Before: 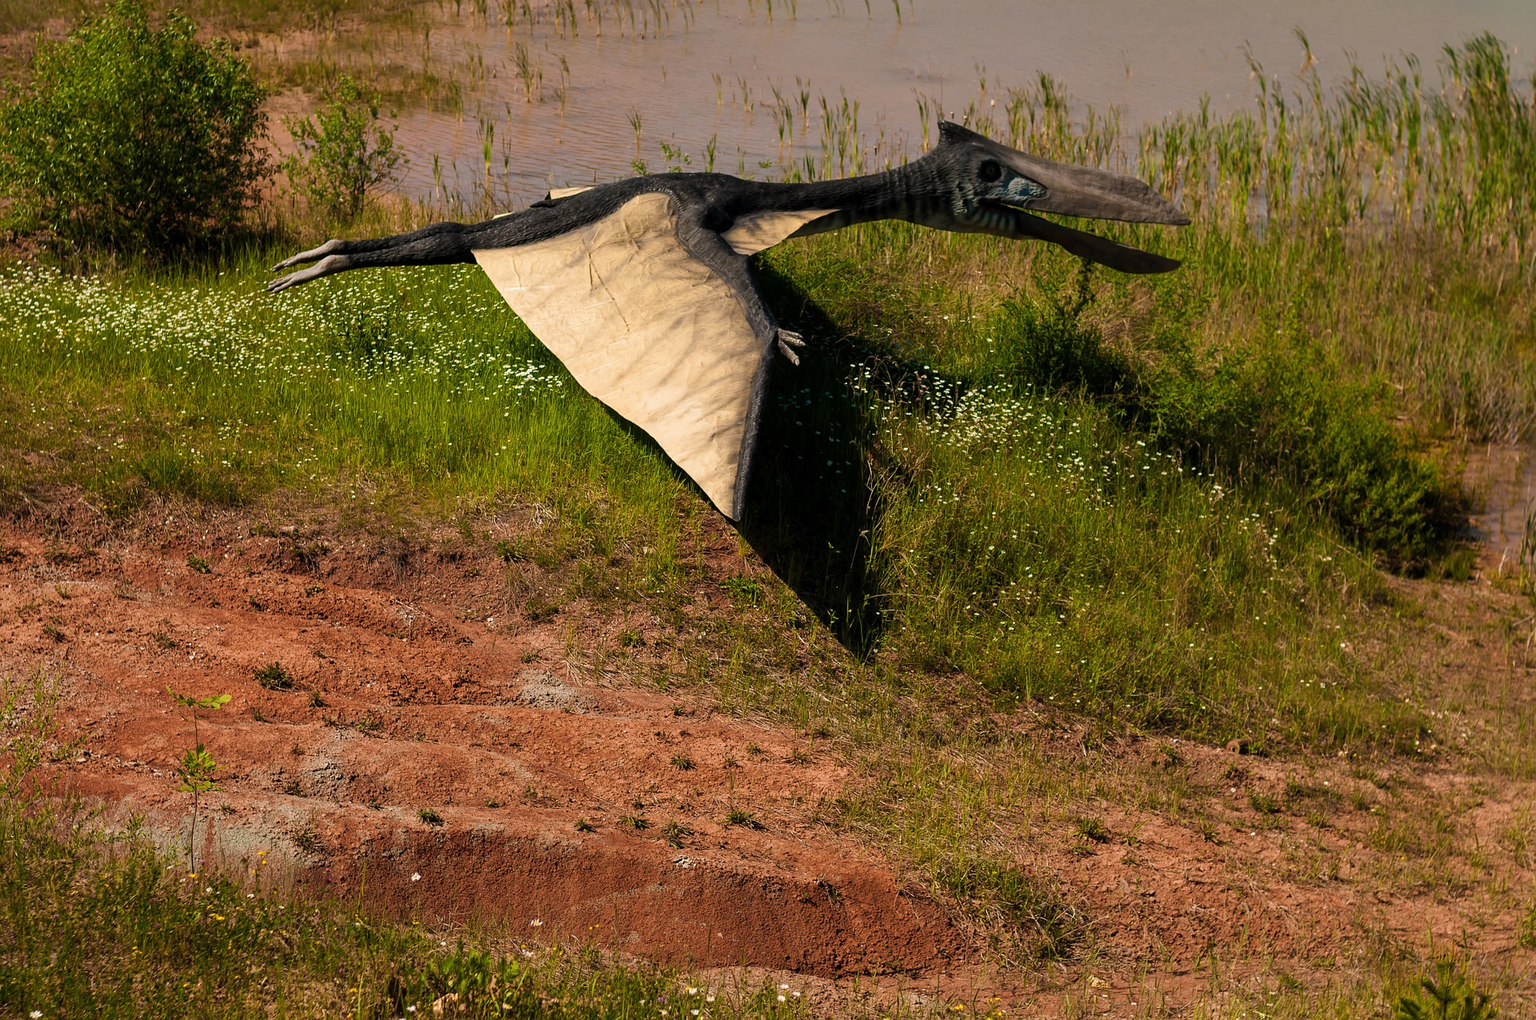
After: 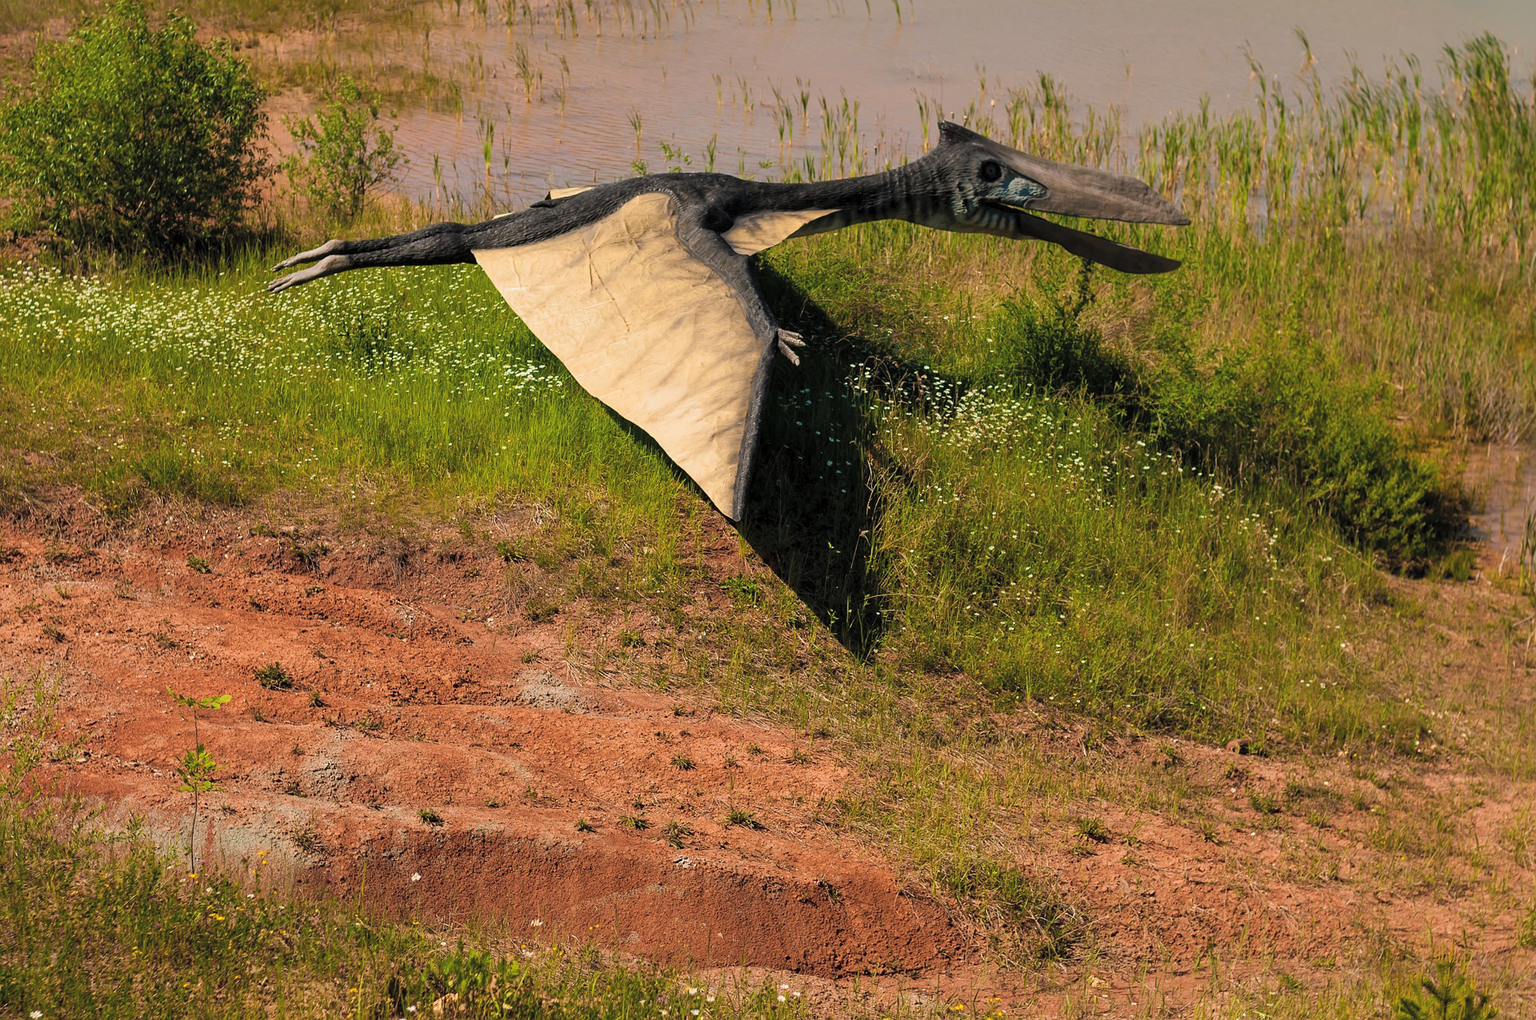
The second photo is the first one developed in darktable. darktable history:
shadows and highlights: radius 25.35, white point adjustment -5.3, compress 82.46%, soften with gaussian
contrast brightness saturation: brightness 0.17, saturation 0.07
